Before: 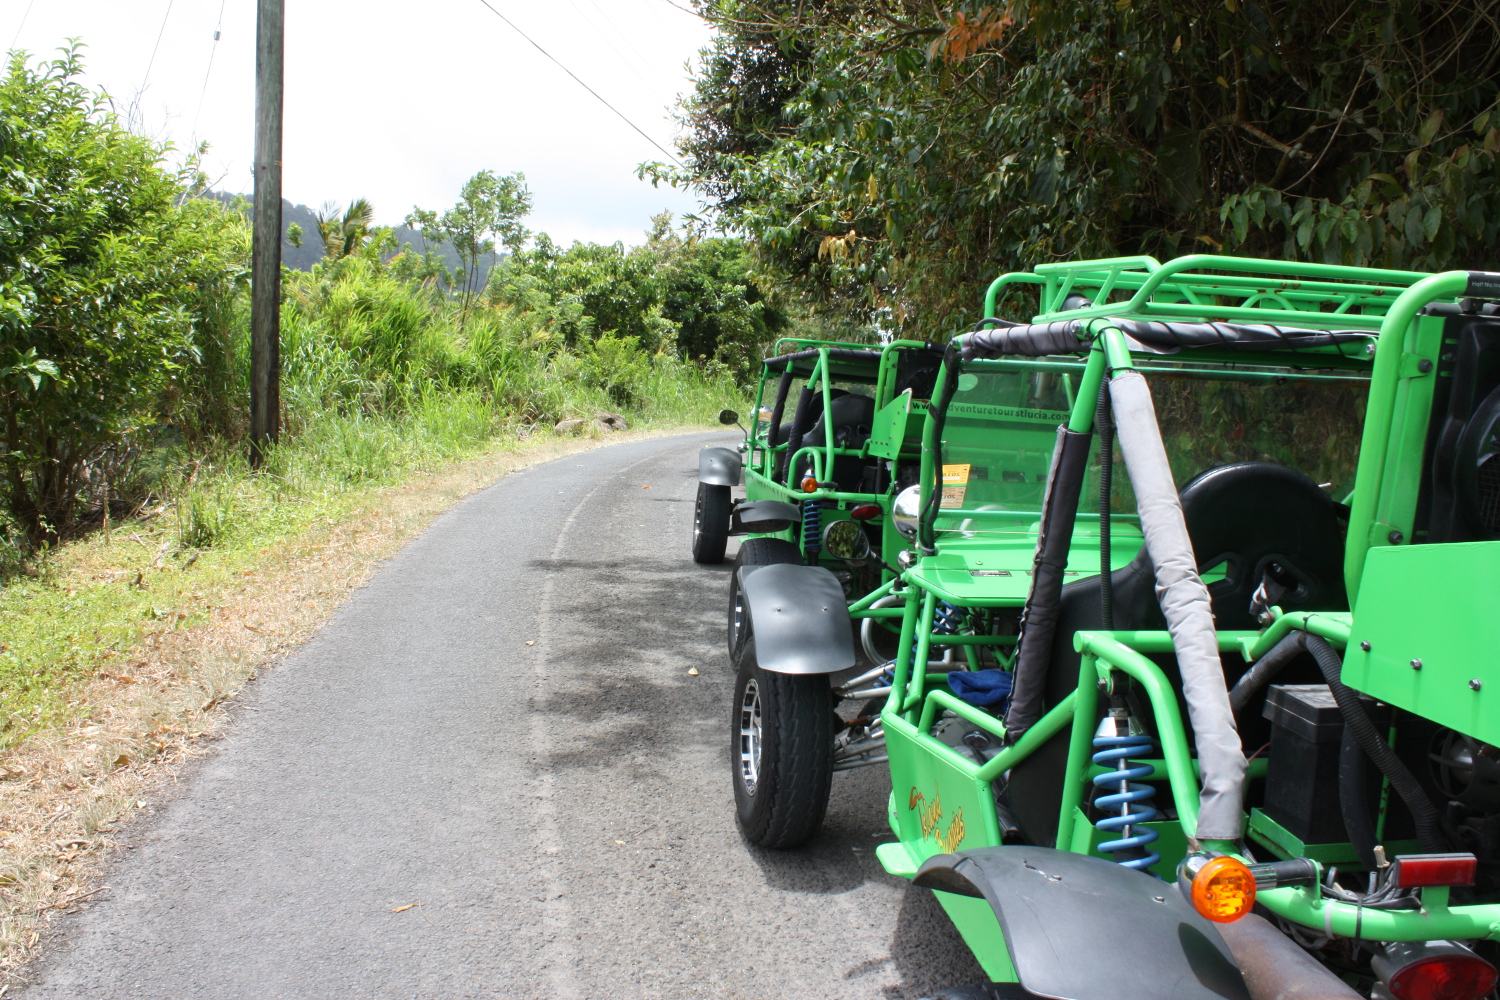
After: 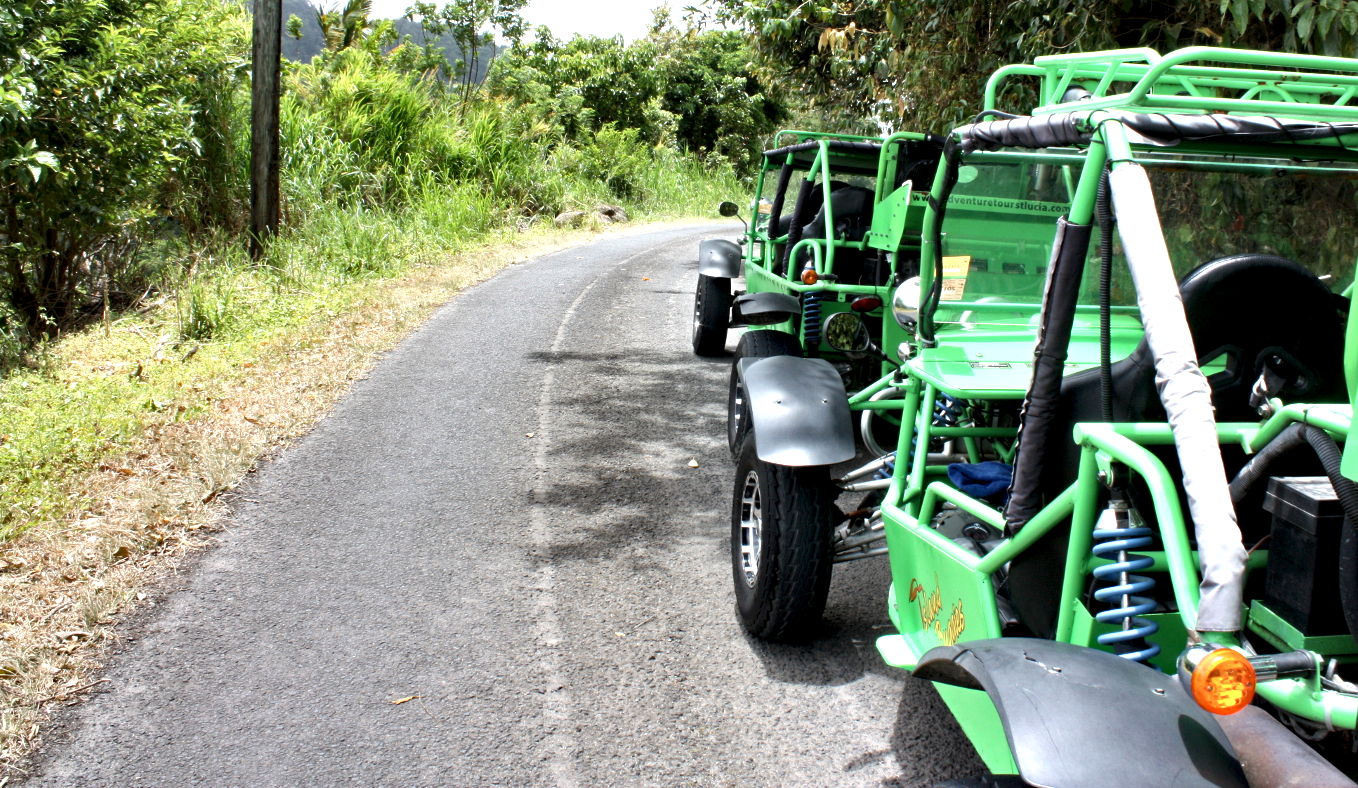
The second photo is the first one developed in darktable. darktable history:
shadows and highlights: soften with gaussian
haze removal: compatibility mode true, adaptive false
crop: top 20.881%, right 9.444%, bottom 0.276%
local contrast: highlights 213%, shadows 119%, detail 139%, midtone range 0.259
